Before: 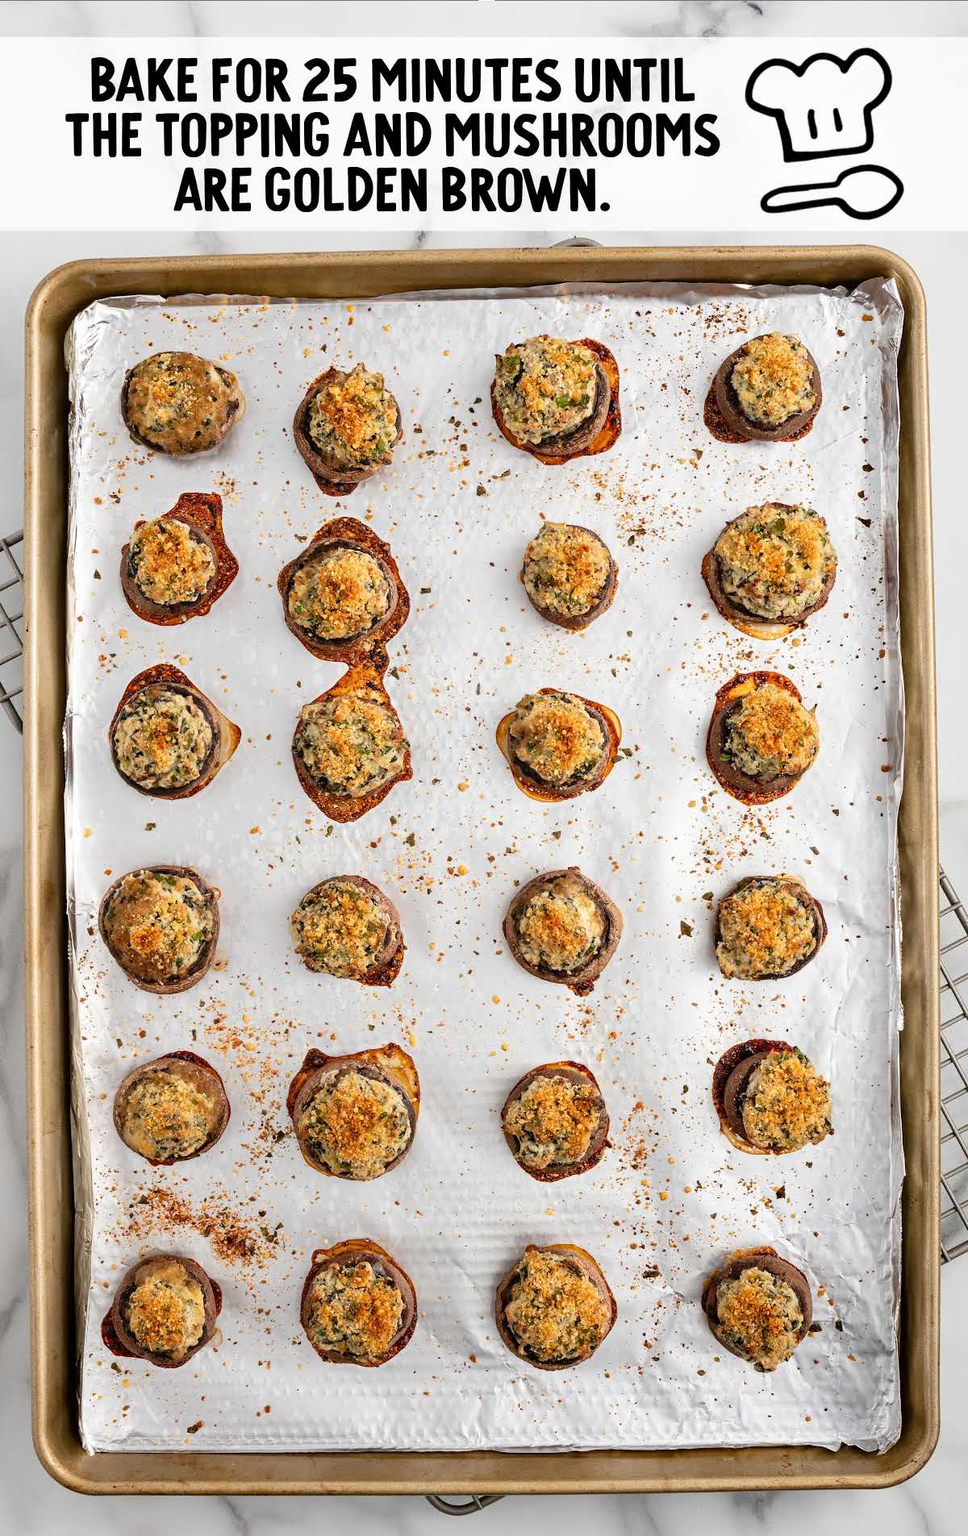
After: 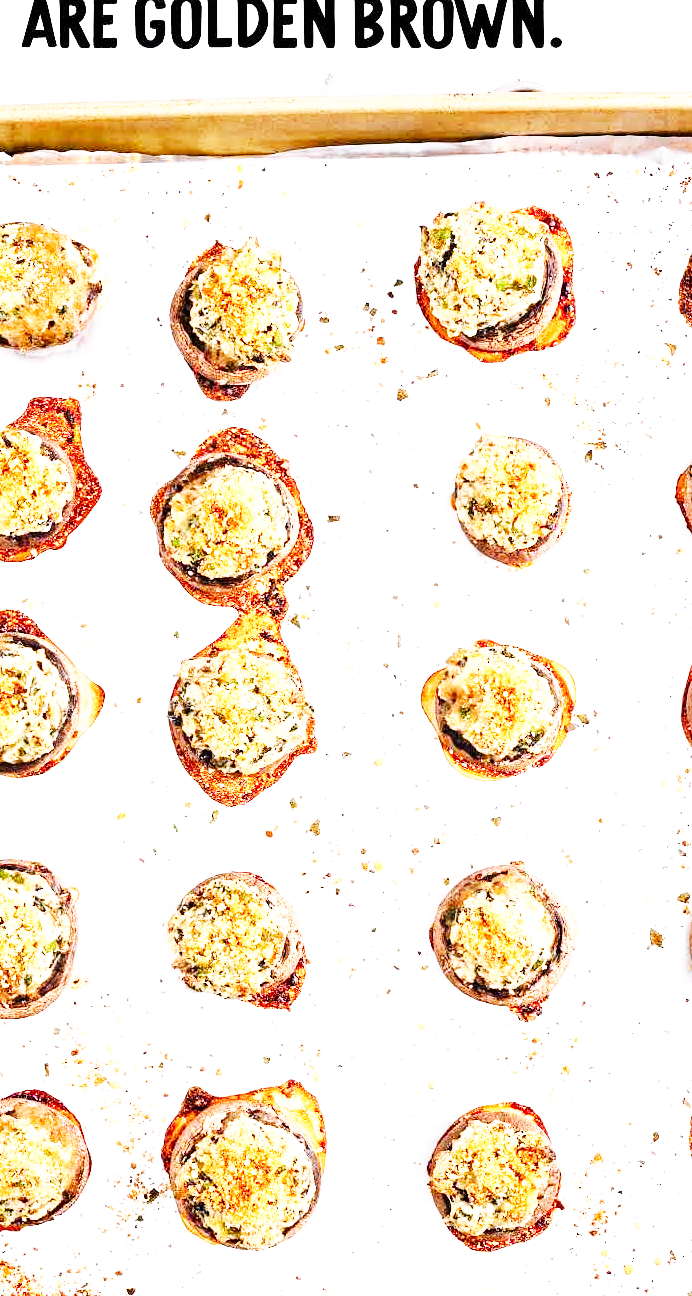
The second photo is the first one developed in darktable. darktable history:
crop: left 16.222%, top 11.234%, right 26.072%, bottom 20.528%
exposure: exposure 0.999 EV, compensate highlight preservation false
color calibration: illuminant as shot in camera, x 0.358, y 0.373, temperature 4628.91 K
color correction: highlights b* -0.027
base curve: curves: ch0 [(0, 0) (0.007, 0.004) (0.027, 0.03) (0.046, 0.07) (0.207, 0.54) (0.442, 0.872) (0.673, 0.972) (1, 1)], preserve colors none
